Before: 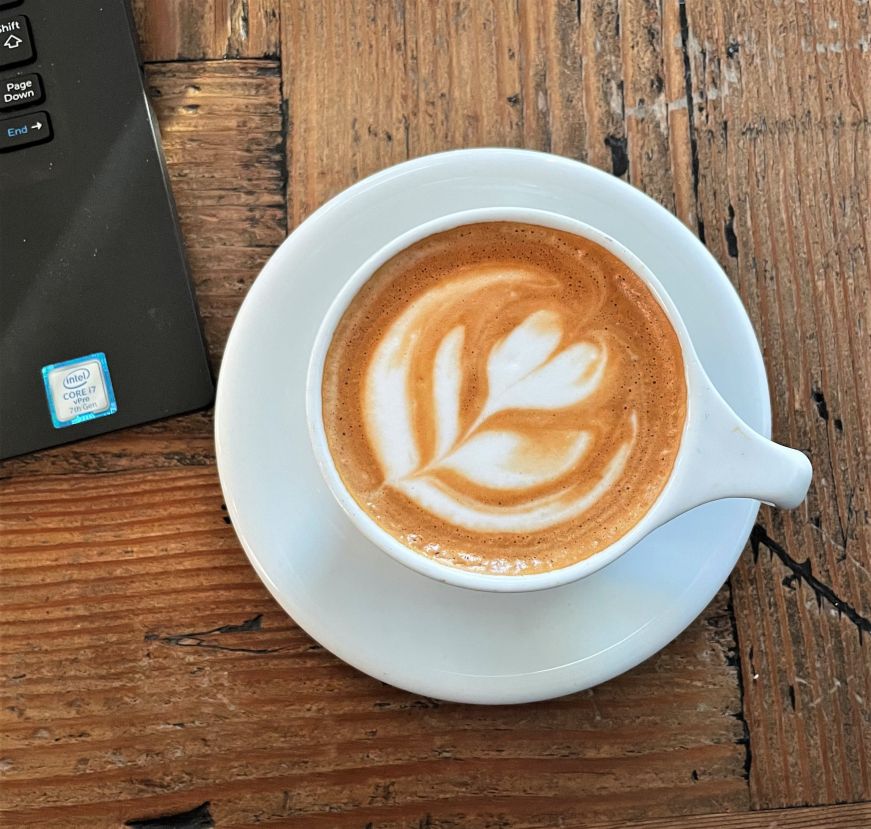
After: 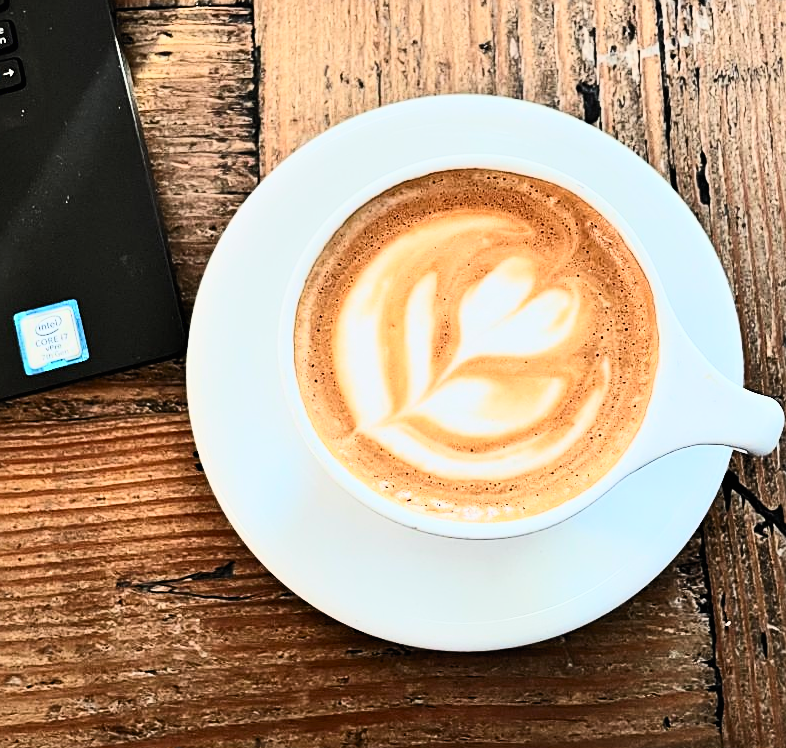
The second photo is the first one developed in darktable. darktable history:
crop: left 3.305%, top 6.436%, right 6.389%, bottom 3.258%
sharpen: on, module defaults
filmic rgb: black relative exposure -6.15 EV, white relative exposure 6.96 EV, hardness 2.23, color science v6 (2022)
contrast brightness saturation: contrast 0.62, brightness 0.34, saturation 0.14
